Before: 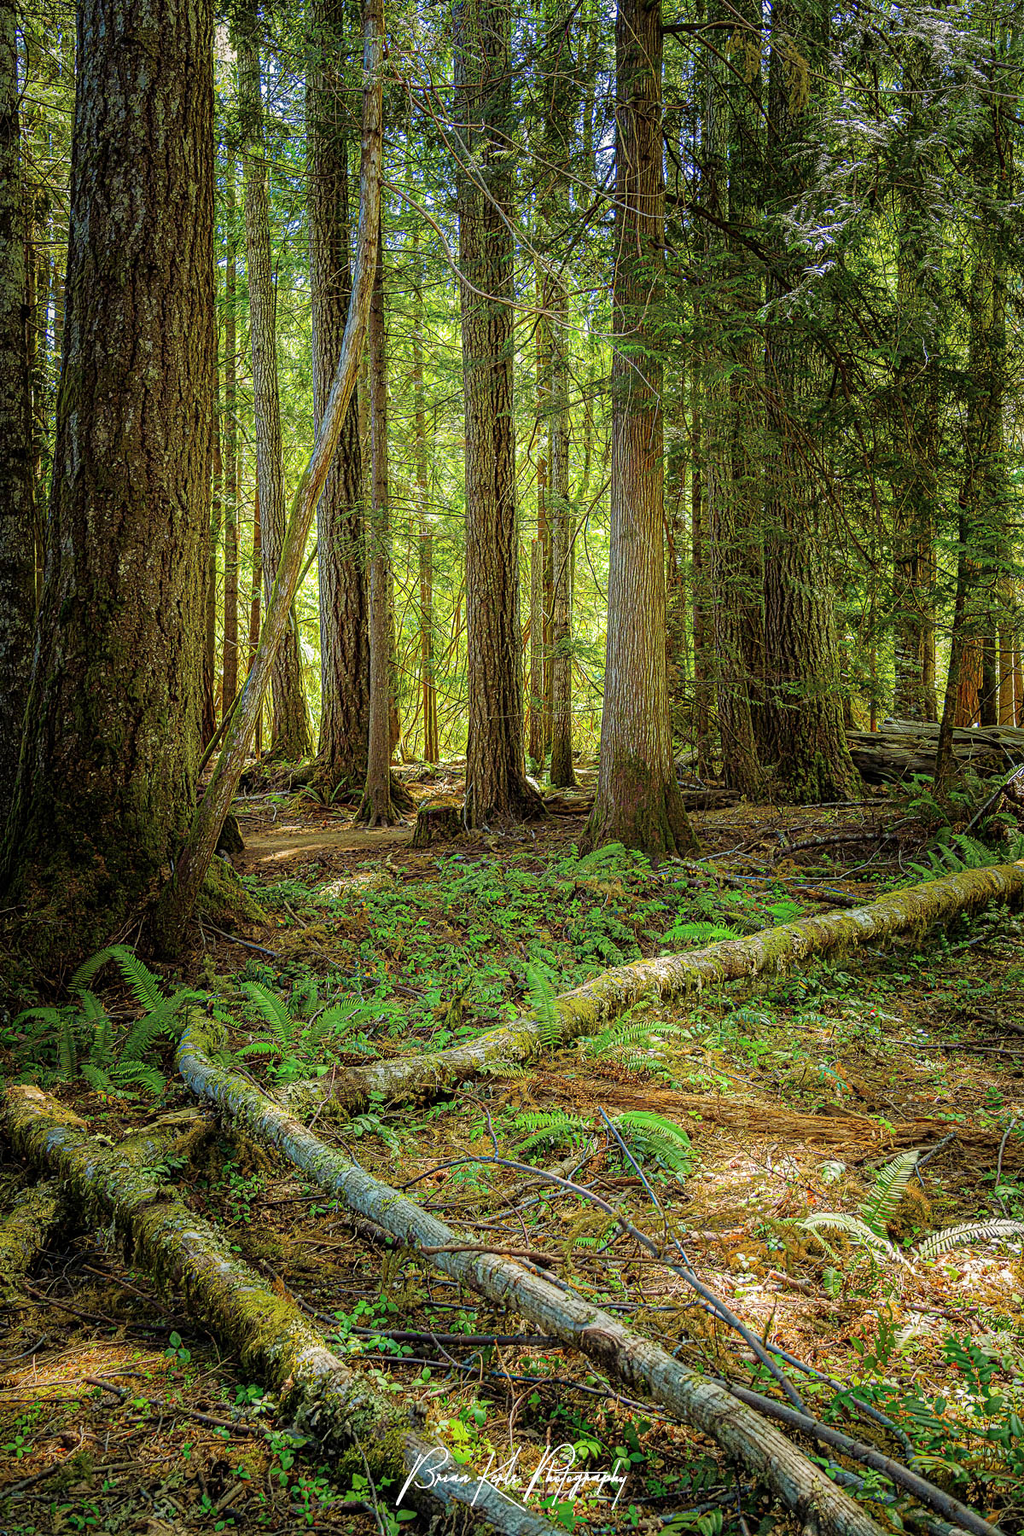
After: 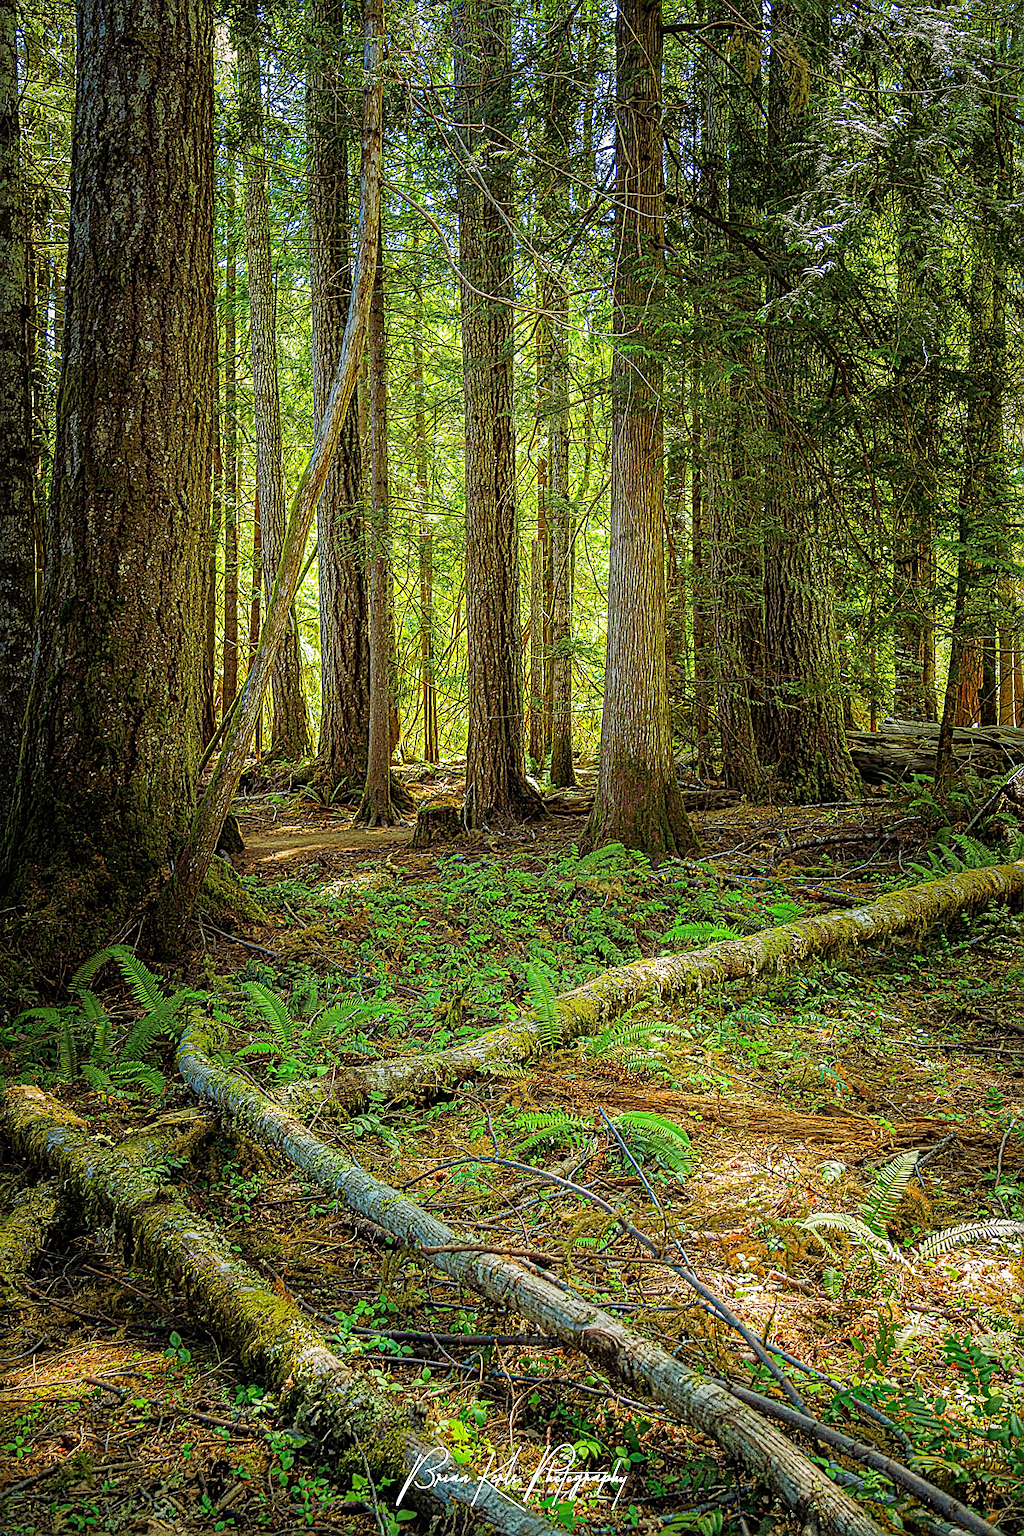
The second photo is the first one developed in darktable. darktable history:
sharpen: on, module defaults
color correction: saturation 1.1
